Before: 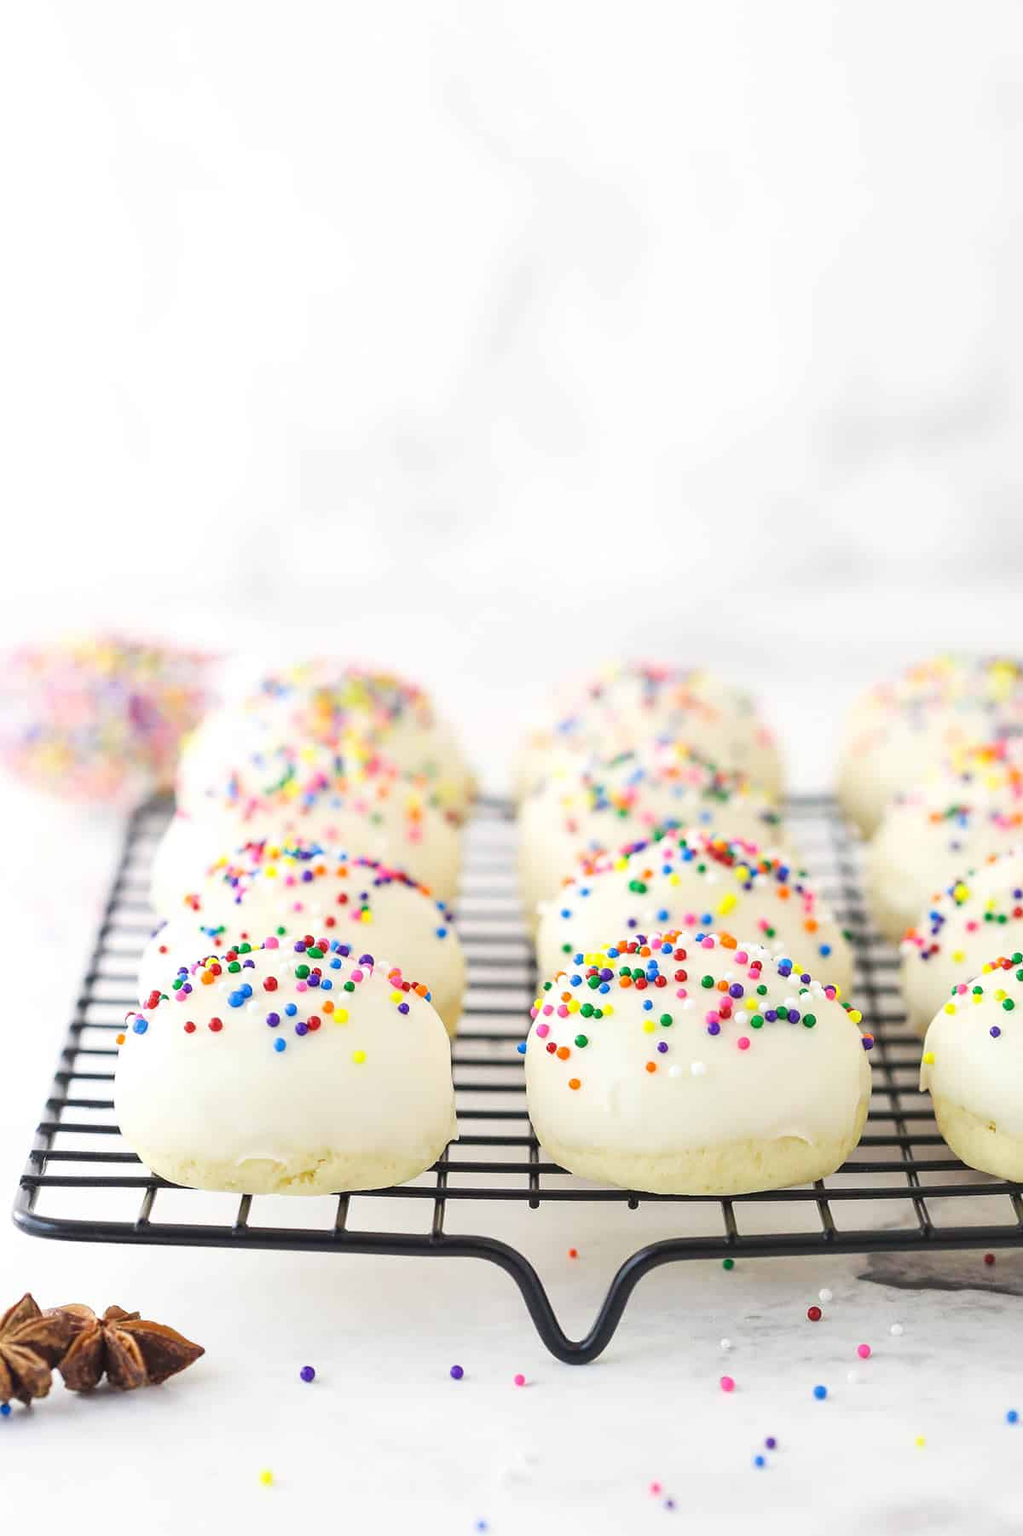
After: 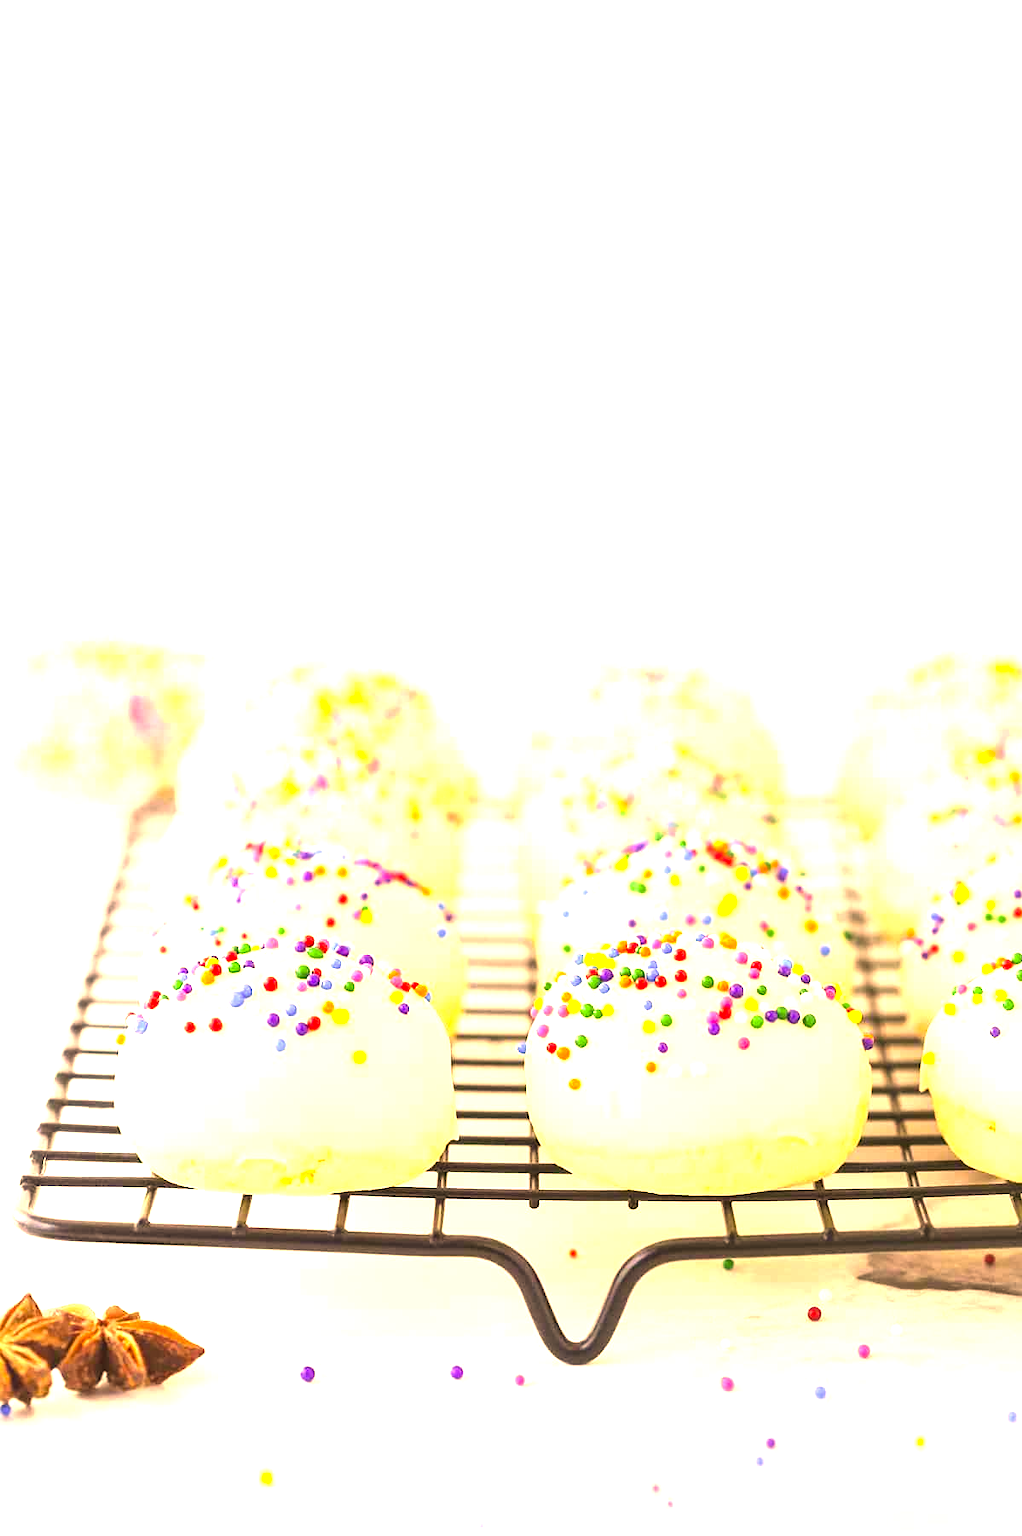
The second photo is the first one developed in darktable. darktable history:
exposure: black level correction 0, exposure 1.45 EV, compensate exposure bias true, compensate highlight preservation false
color correction: highlights a* 17.94, highlights b* 35.39, shadows a* 1.48, shadows b* 6.42, saturation 1.01
